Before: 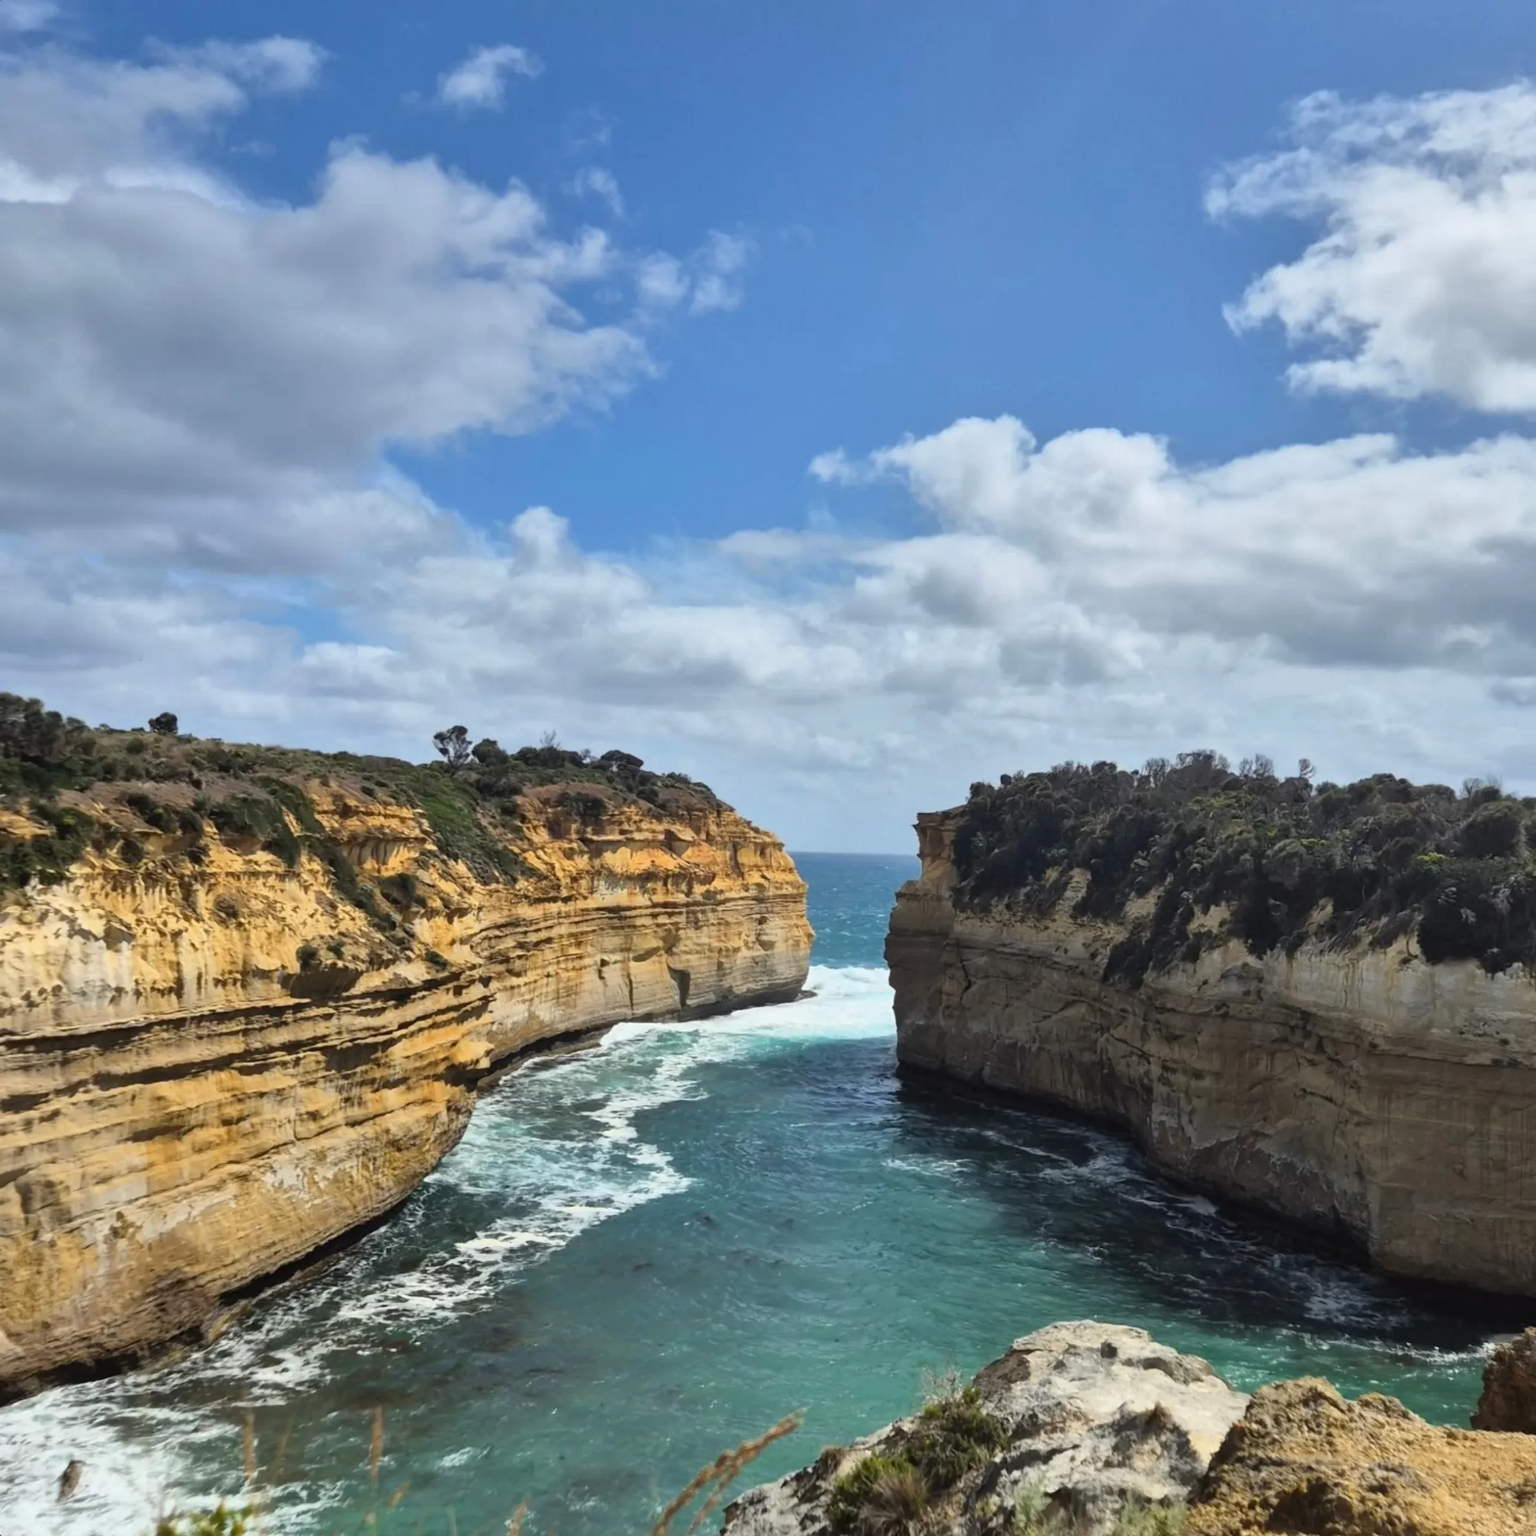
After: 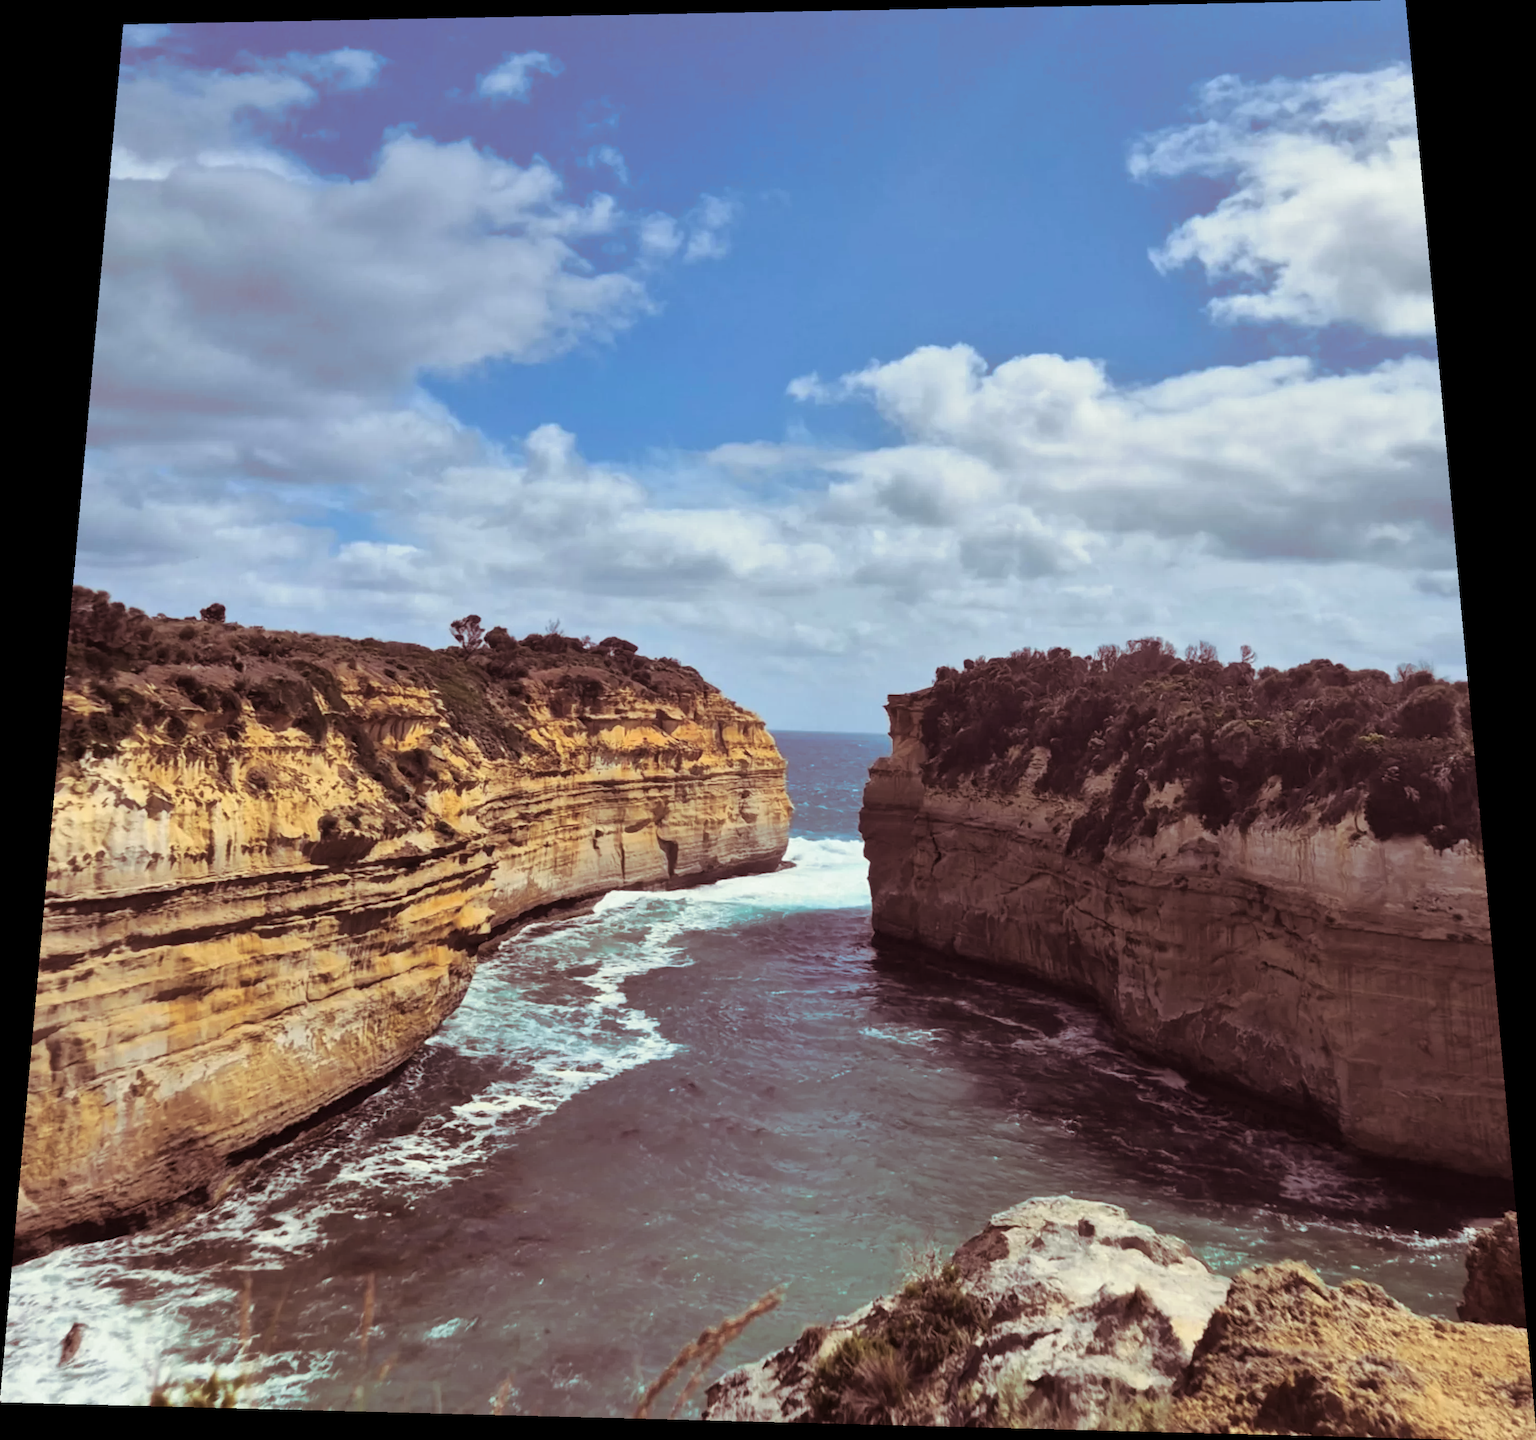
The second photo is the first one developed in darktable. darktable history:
split-toning: on, module defaults
rotate and perspective: rotation 0.128°, lens shift (vertical) -0.181, lens shift (horizontal) -0.044, shear 0.001, automatic cropping off
